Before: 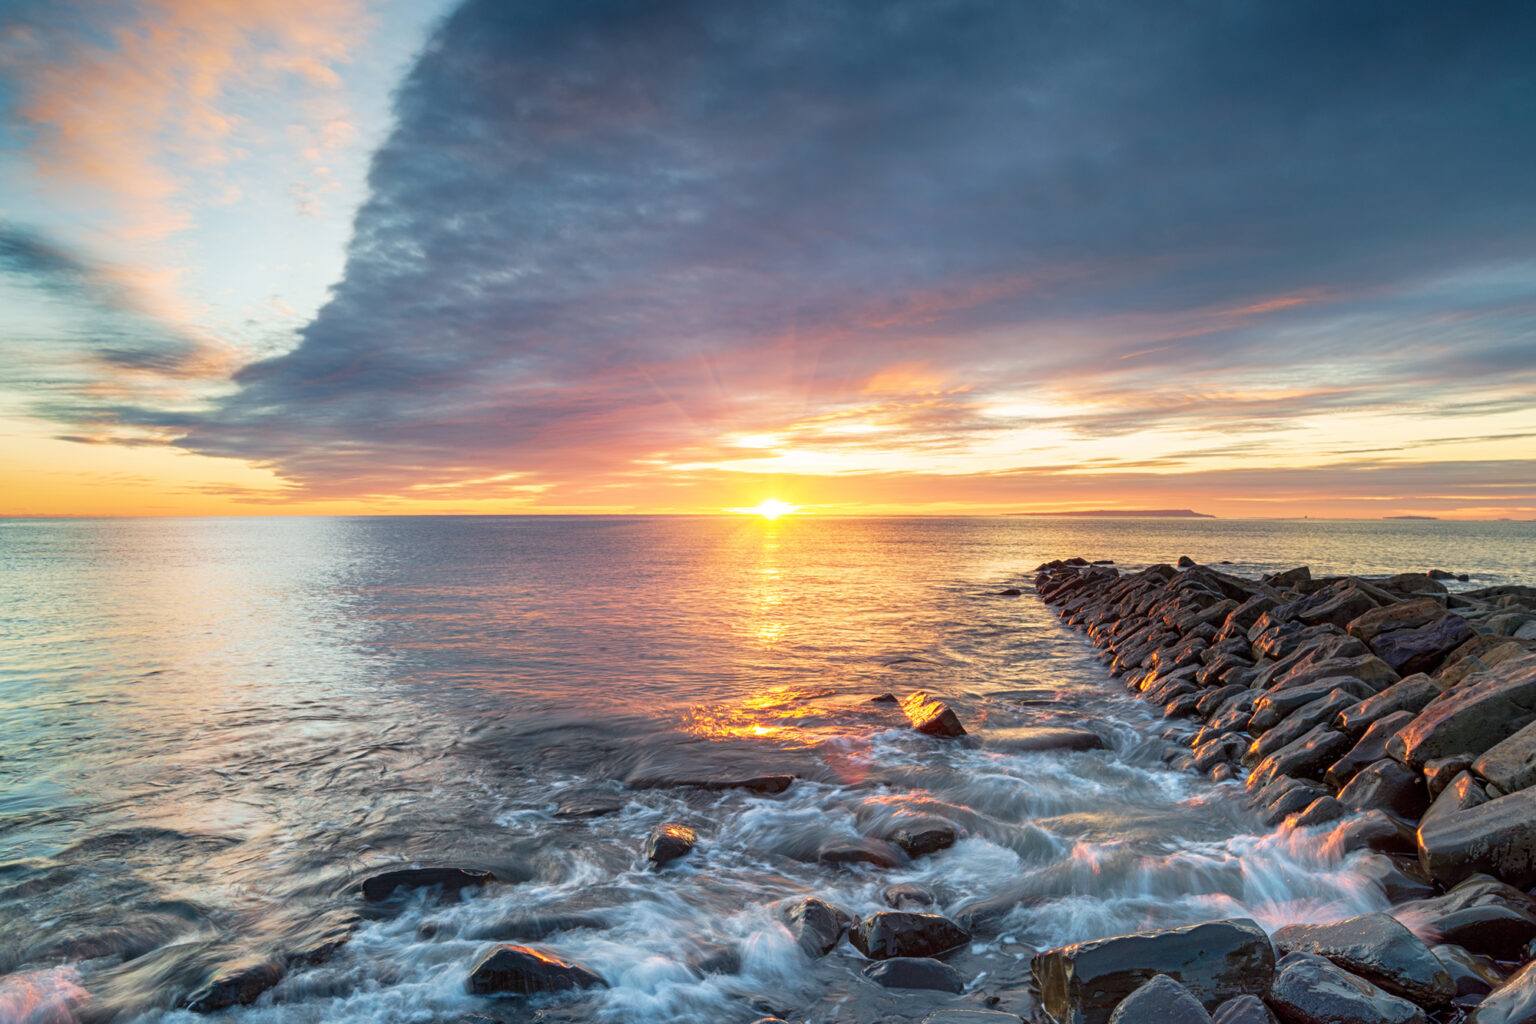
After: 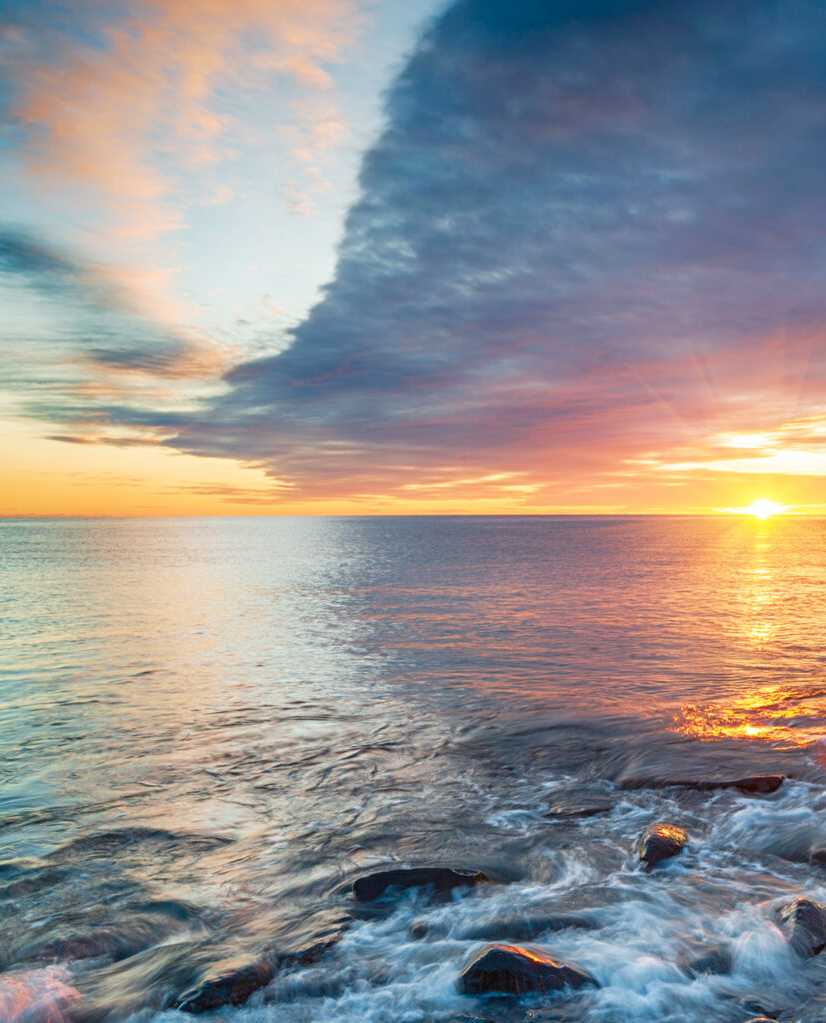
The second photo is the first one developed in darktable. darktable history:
crop: left 0.587%, right 45.588%, bottom 0.086%
color balance rgb: perceptual saturation grading › global saturation 20%, perceptual saturation grading › highlights -25%, perceptual saturation grading › shadows 50%
